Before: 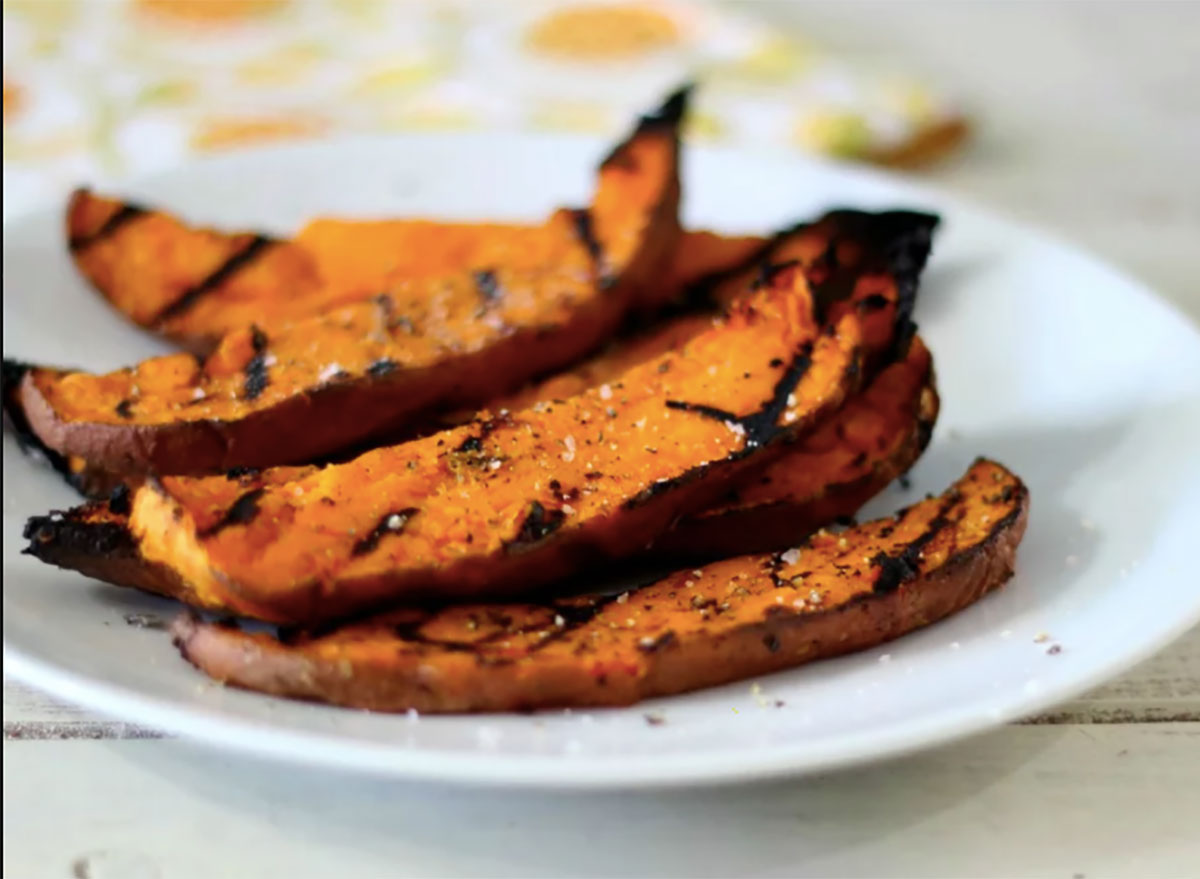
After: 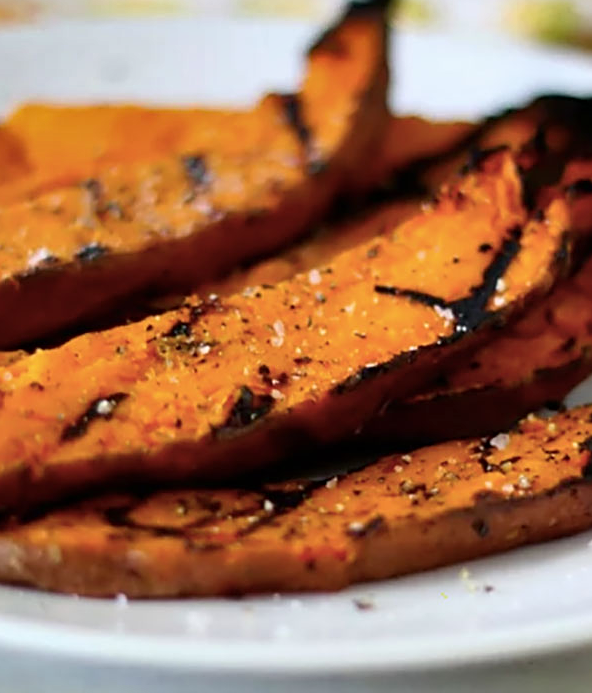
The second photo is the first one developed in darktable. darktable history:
shadows and highlights: radius 117.1, shadows 42.33, highlights -62.36, soften with gaussian
crop and rotate: angle 0.014°, left 24.308%, top 13.101%, right 26.287%, bottom 7.981%
sharpen: on, module defaults
